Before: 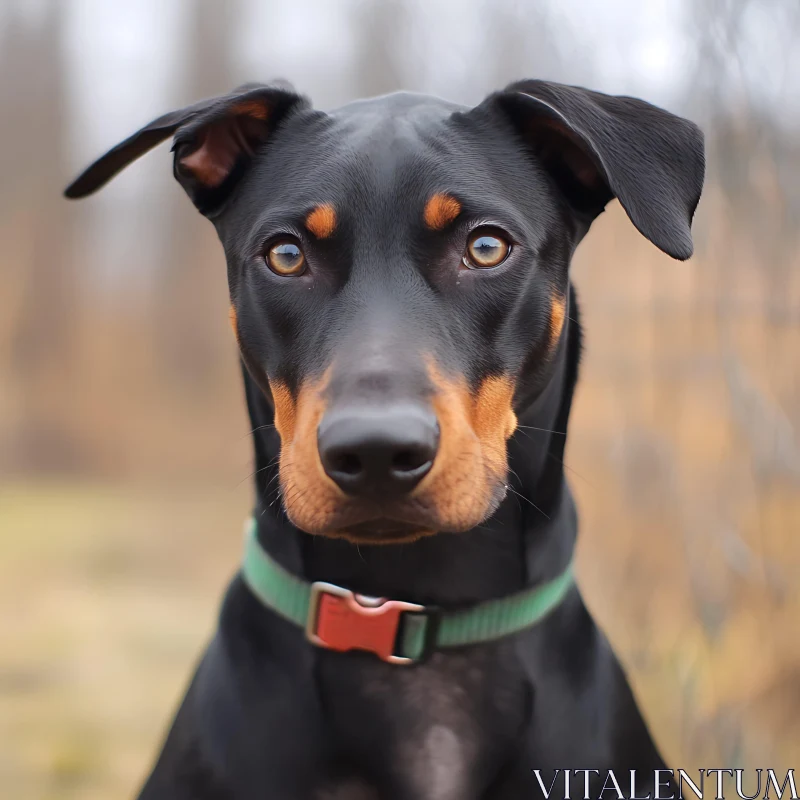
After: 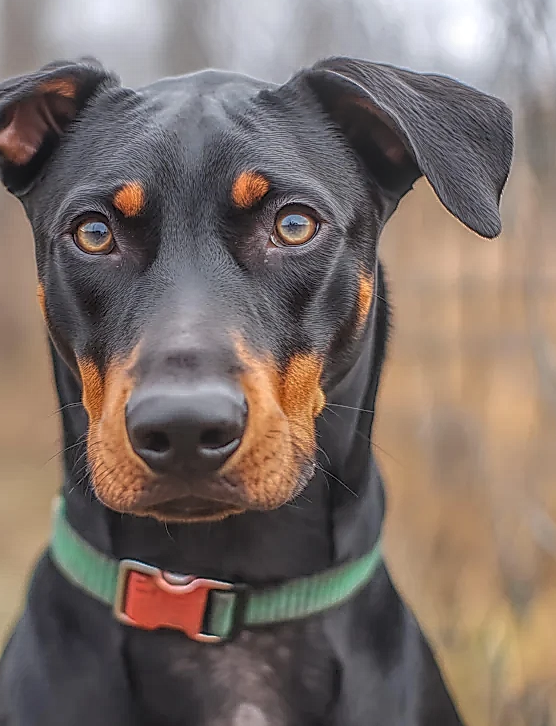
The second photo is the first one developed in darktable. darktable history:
sharpen: radius 1.4, amount 1.25, threshold 0.7
crop and rotate: left 24.034%, top 2.838%, right 6.406%, bottom 6.299%
local contrast: highlights 0%, shadows 0%, detail 200%, midtone range 0.25
